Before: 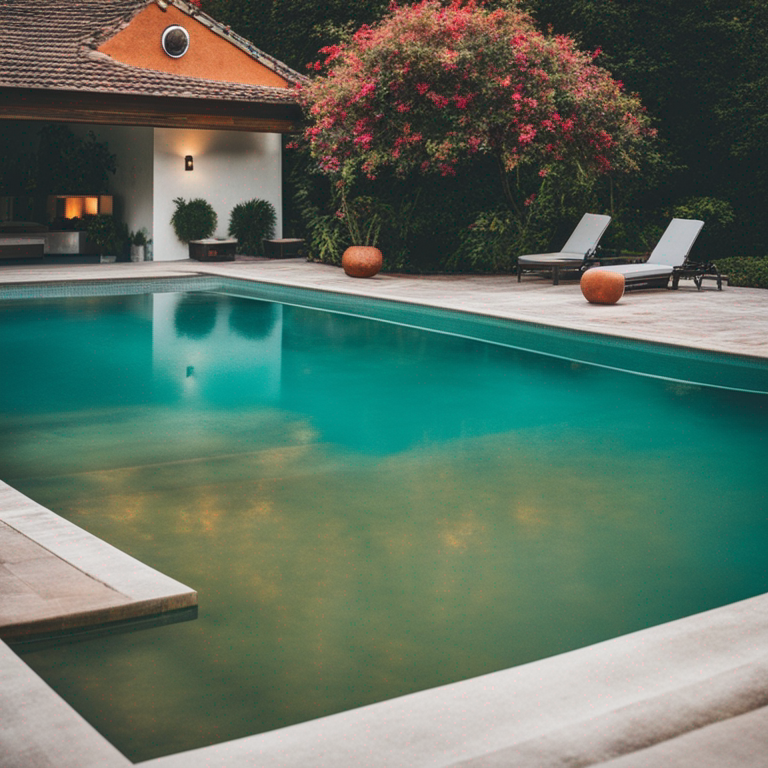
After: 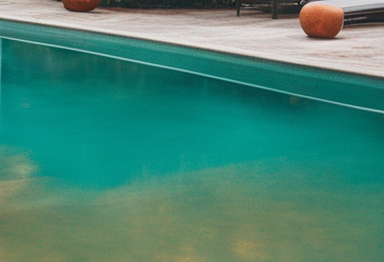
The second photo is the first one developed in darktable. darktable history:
crop: left 36.647%, top 34.745%, right 13.224%, bottom 31.088%
